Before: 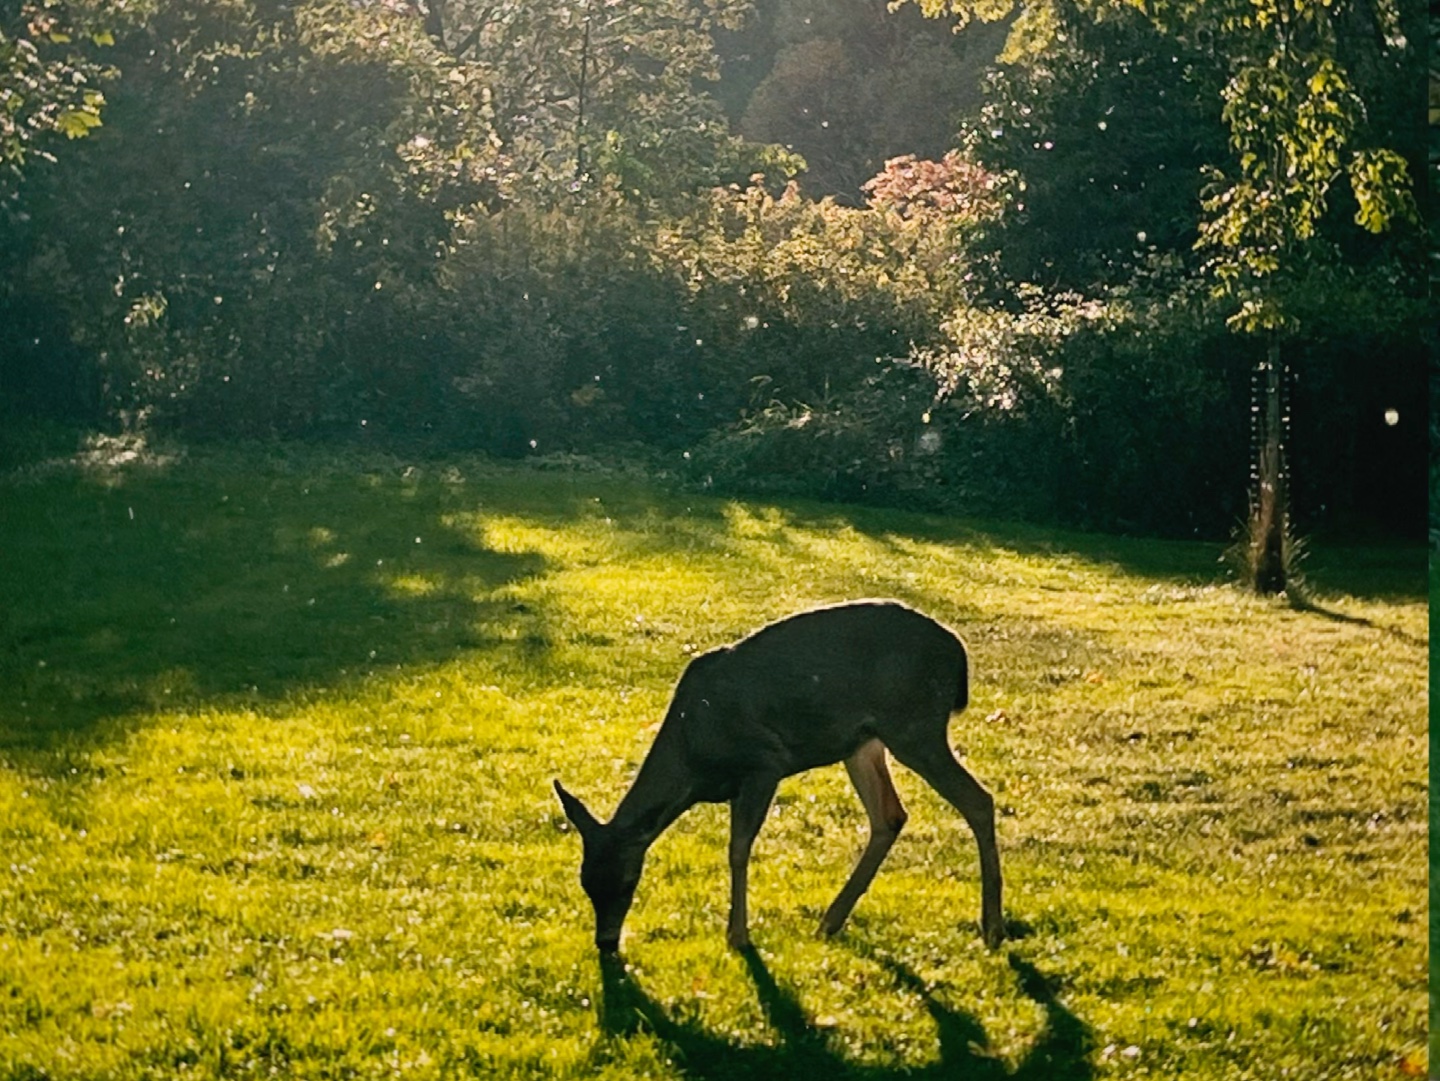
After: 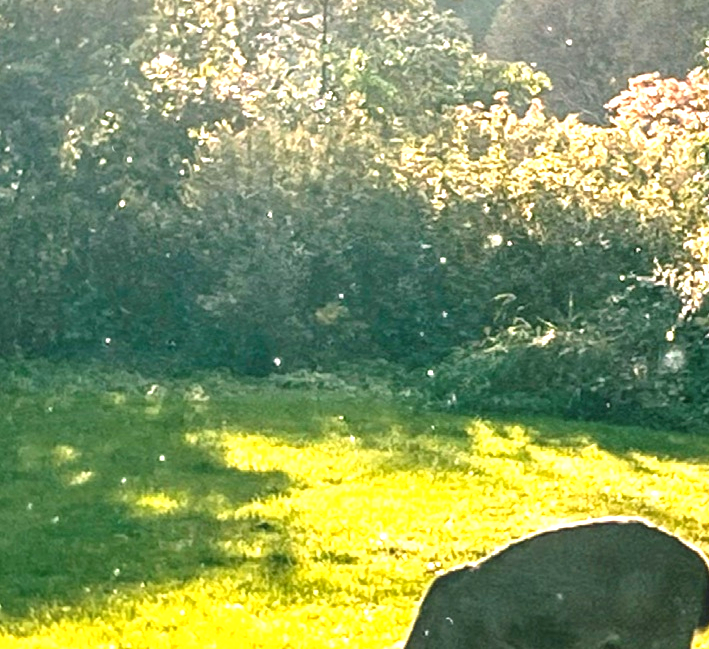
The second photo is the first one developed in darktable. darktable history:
local contrast: on, module defaults
crop: left 17.835%, top 7.675%, right 32.881%, bottom 32.213%
exposure: black level correction 0, exposure 1.5 EV, compensate exposure bias true, compensate highlight preservation false
